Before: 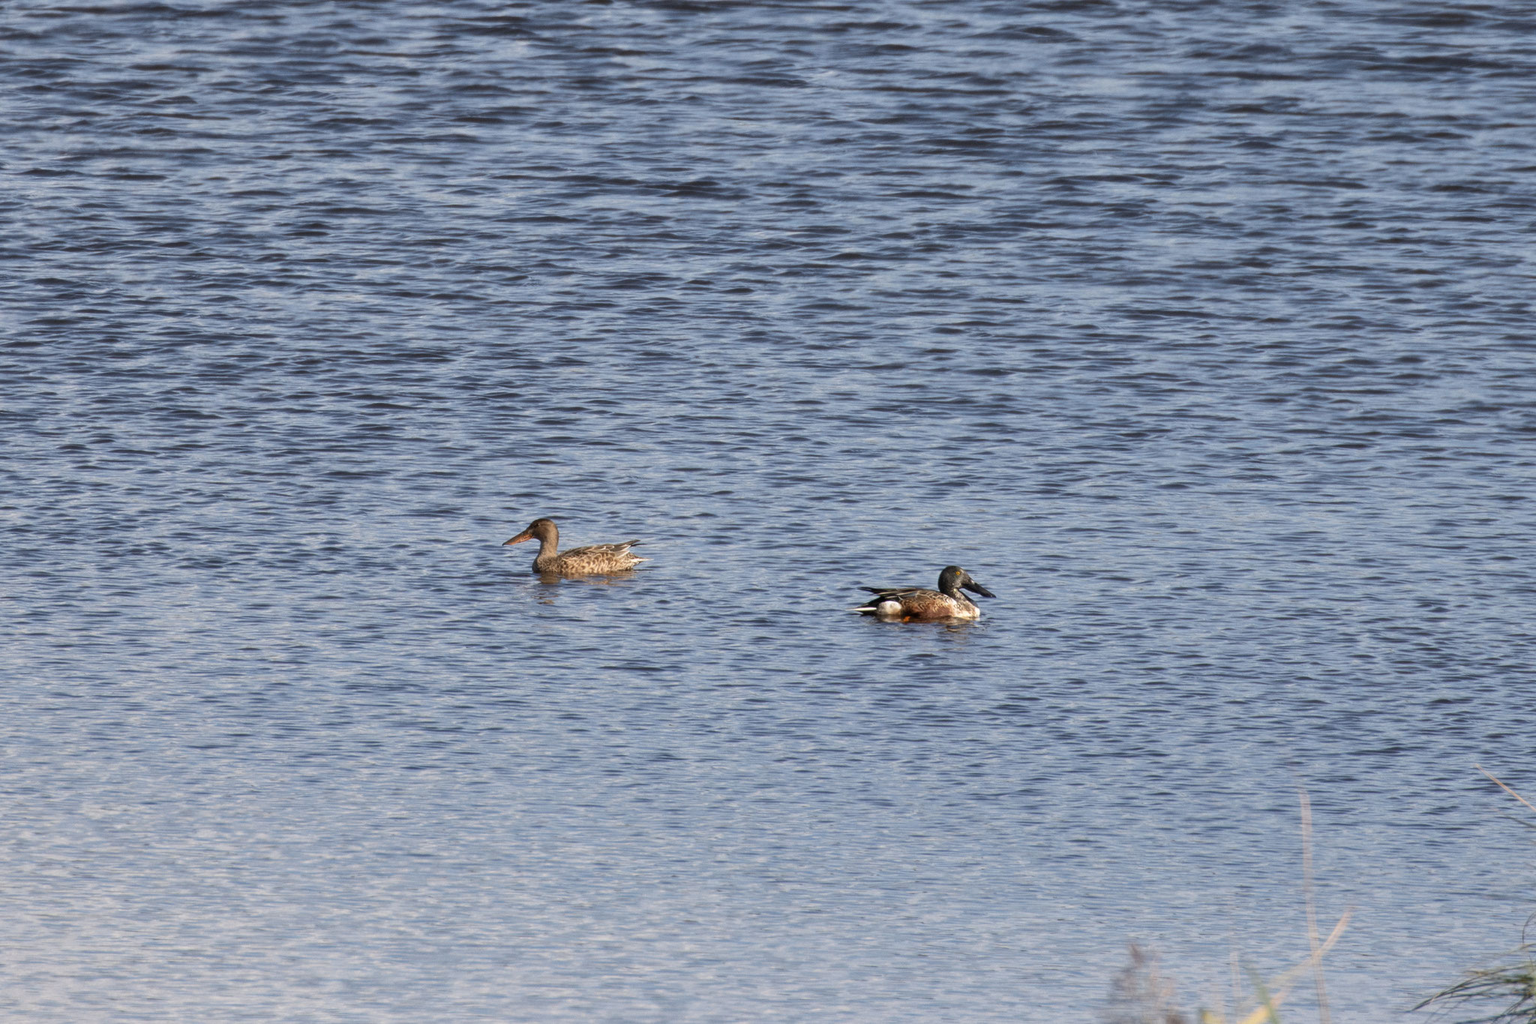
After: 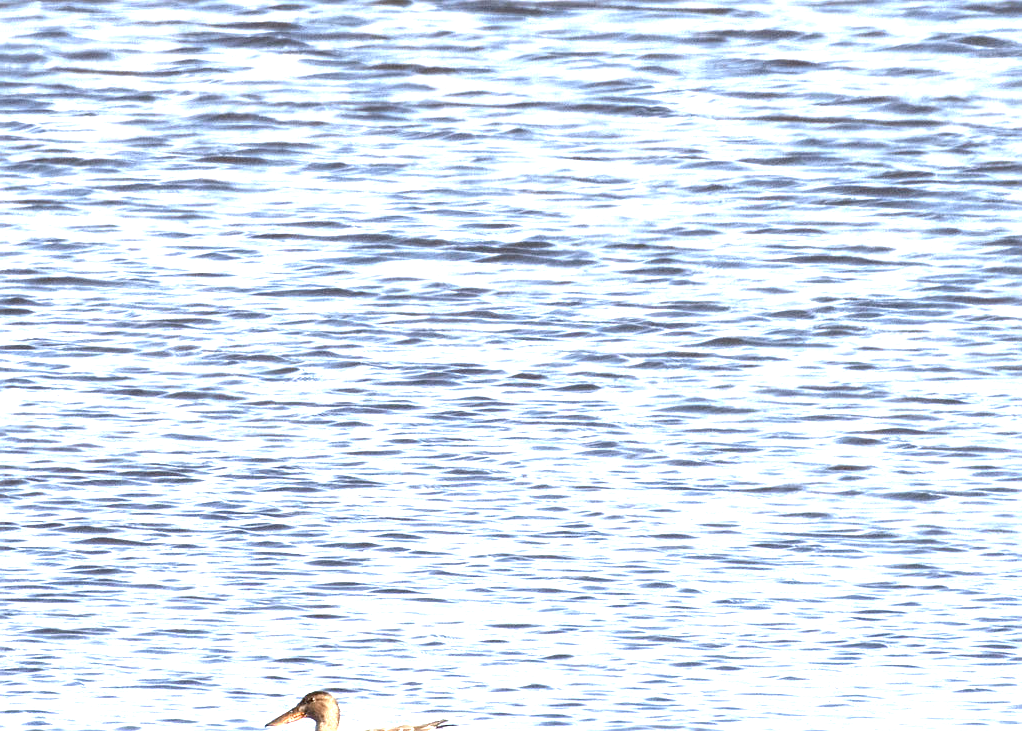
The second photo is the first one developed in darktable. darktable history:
sharpen: on, module defaults
exposure: exposure 2.181 EV, compensate highlight preservation false
crop: left 19.807%, right 30.287%, bottom 46.394%
